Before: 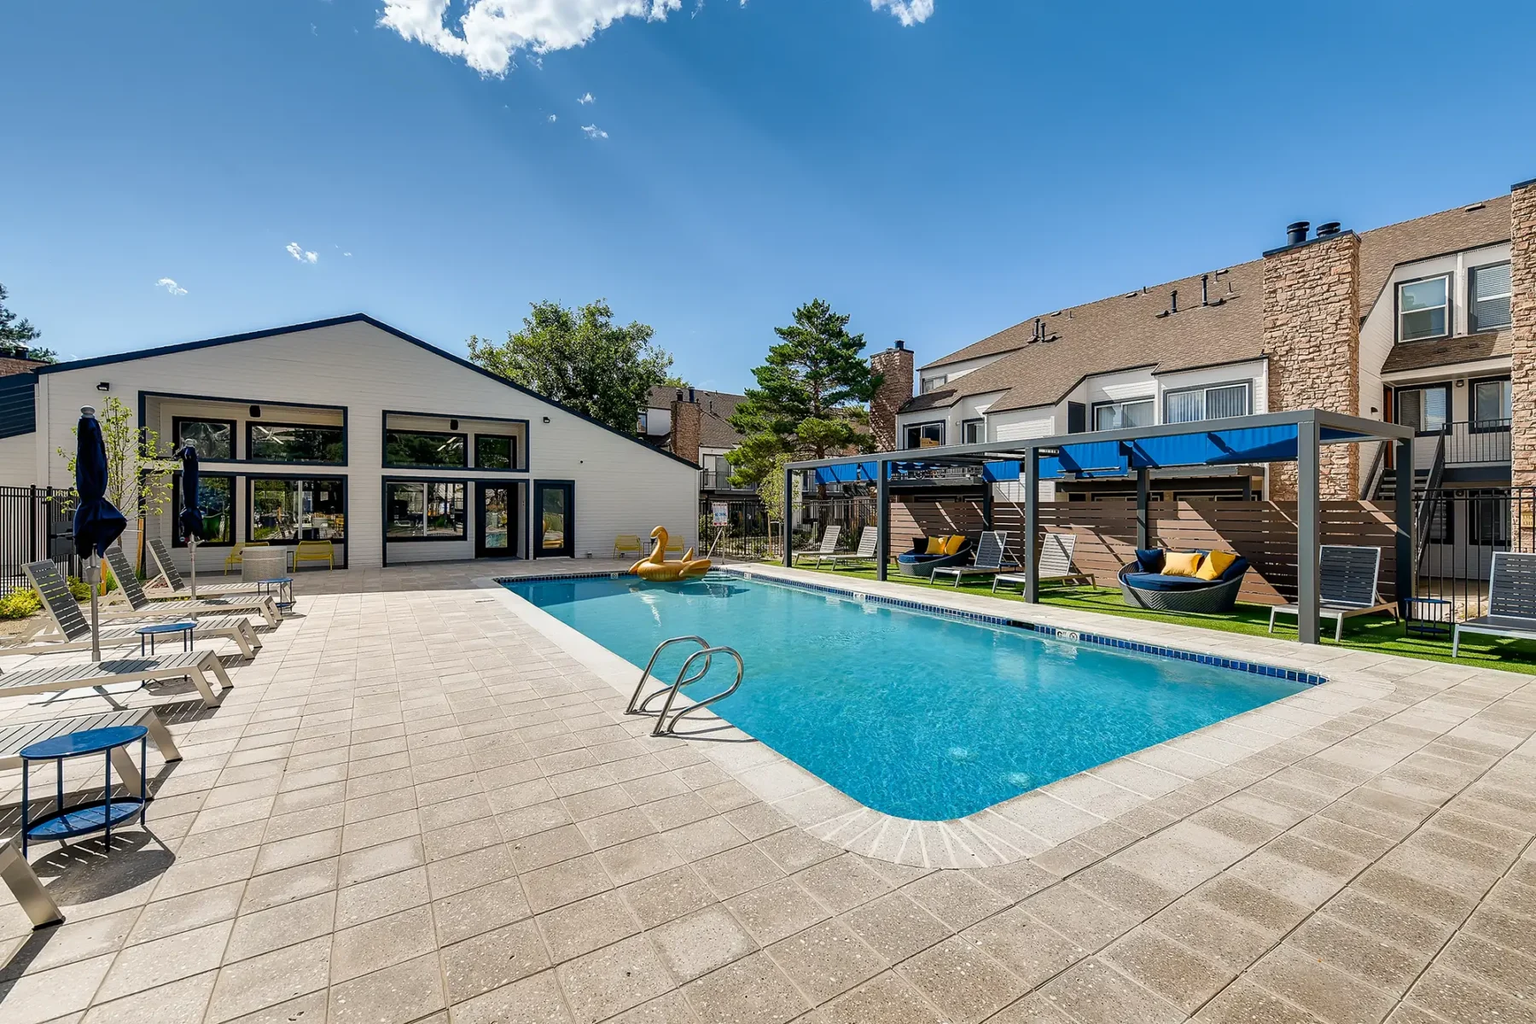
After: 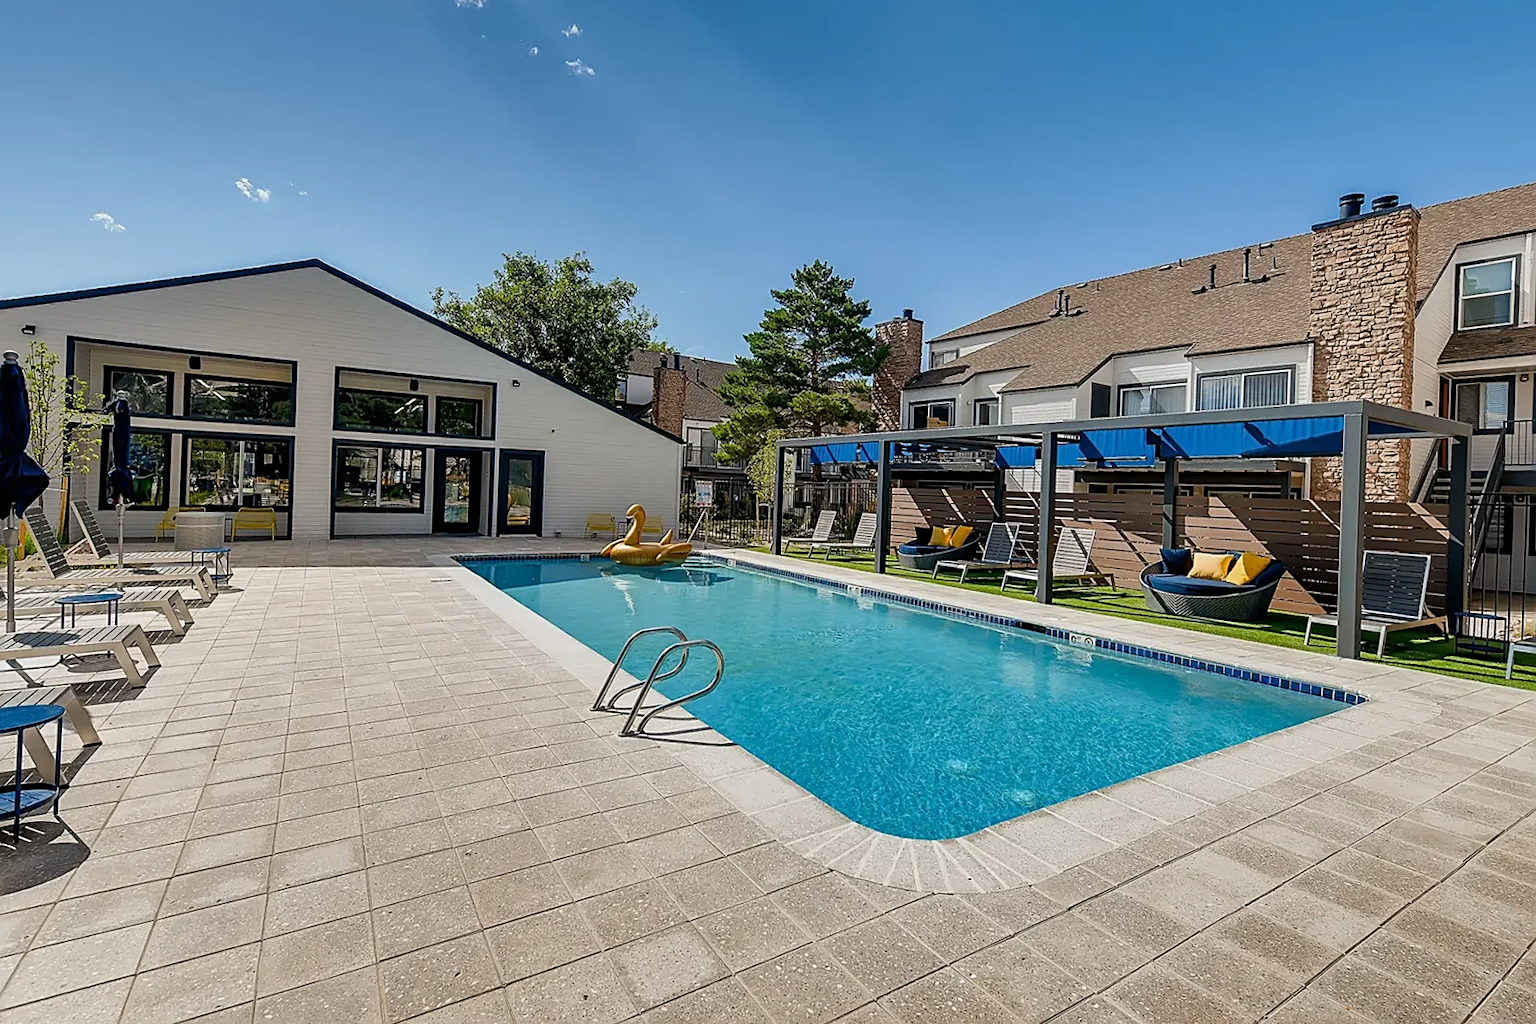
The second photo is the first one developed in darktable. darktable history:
exposure: exposure -0.242 EV, compensate highlight preservation false
crop and rotate: angle -1.96°, left 3.097%, top 4.154%, right 1.586%, bottom 0.529%
sharpen: on, module defaults
